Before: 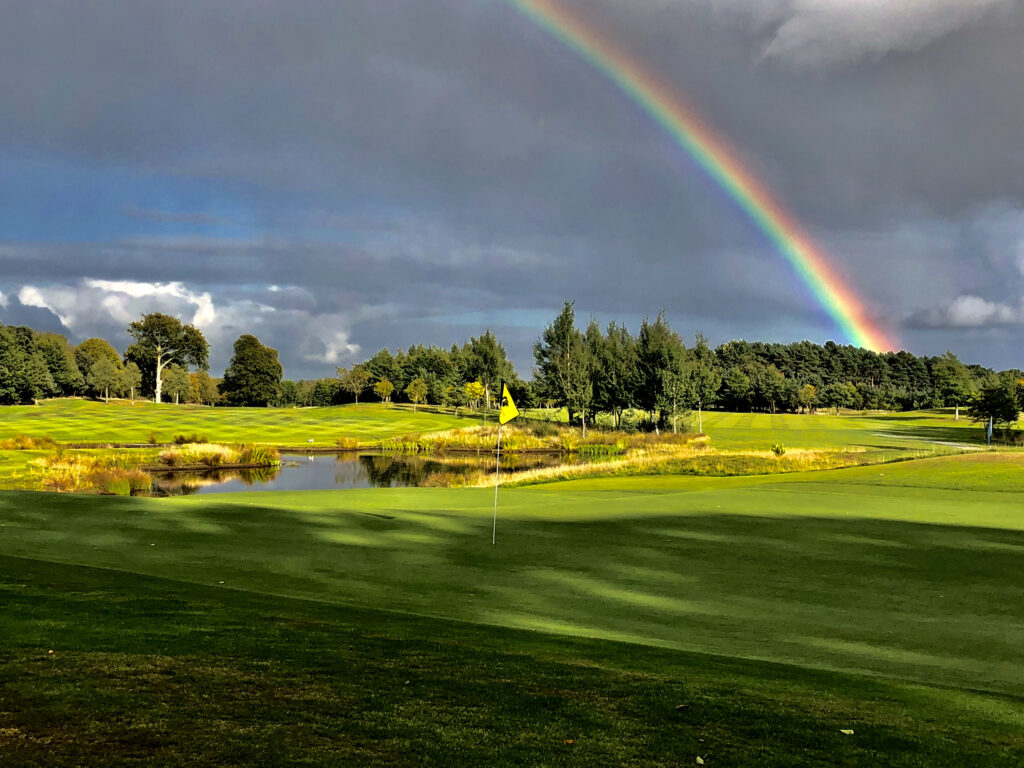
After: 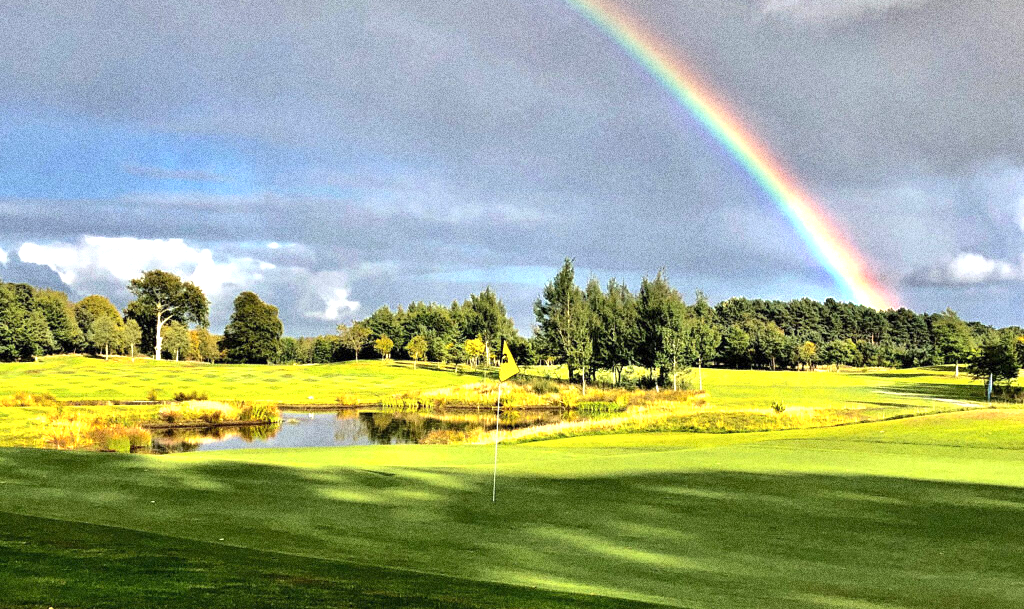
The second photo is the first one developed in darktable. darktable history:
grain: coarseness 14.49 ISO, strength 48.04%, mid-tones bias 35%
crop and rotate: top 5.667%, bottom 14.937%
contrast brightness saturation: saturation -0.05
exposure: black level correction 0, exposure 1.198 EV, compensate exposure bias true, compensate highlight preservation false
